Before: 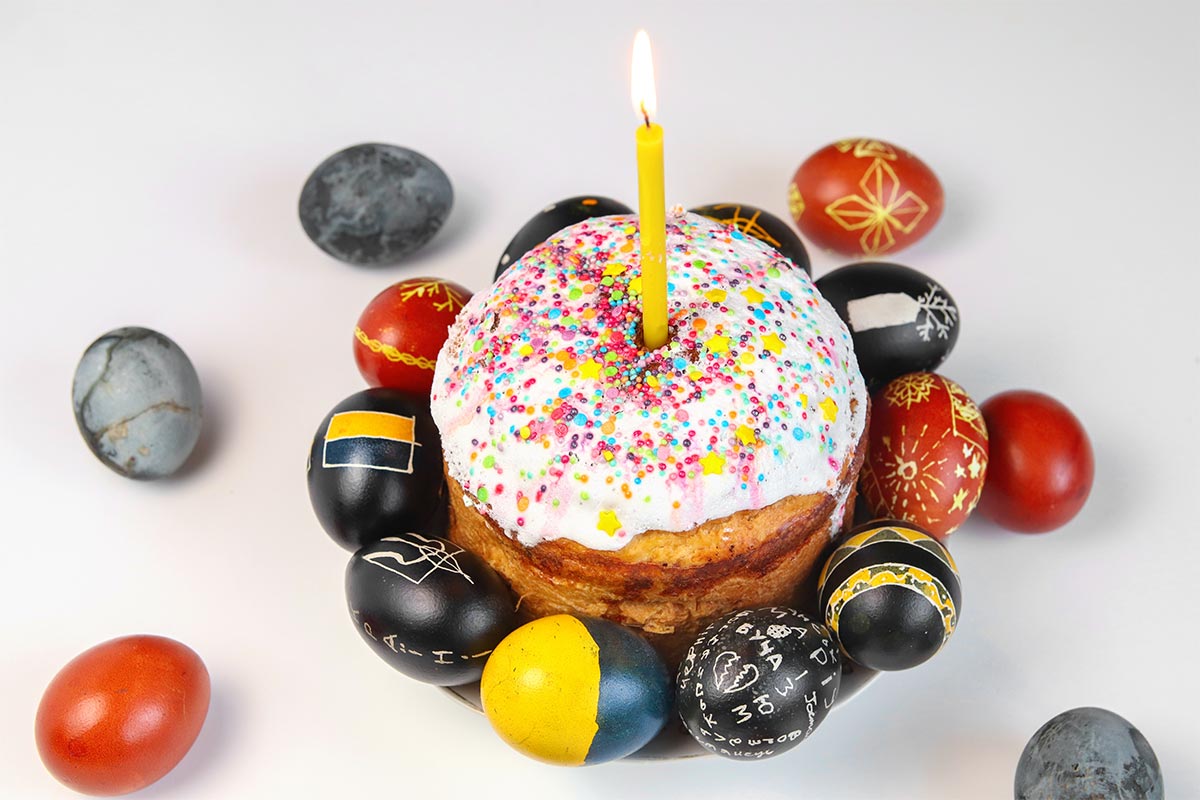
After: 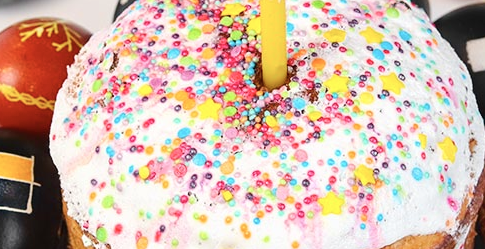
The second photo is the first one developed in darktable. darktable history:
color balance rgb: perceptual saturation grading › global saturation -0.042%, perceptual brilliance grading › mid-tones 10.619%, perceptual brilliance grading › shadows 14.879%
crop: left 31.83%, top 32.519%, right 27.707%, bottom 36.265%
contrast brightness saturation: contrast 0.113, saturation -0.155
